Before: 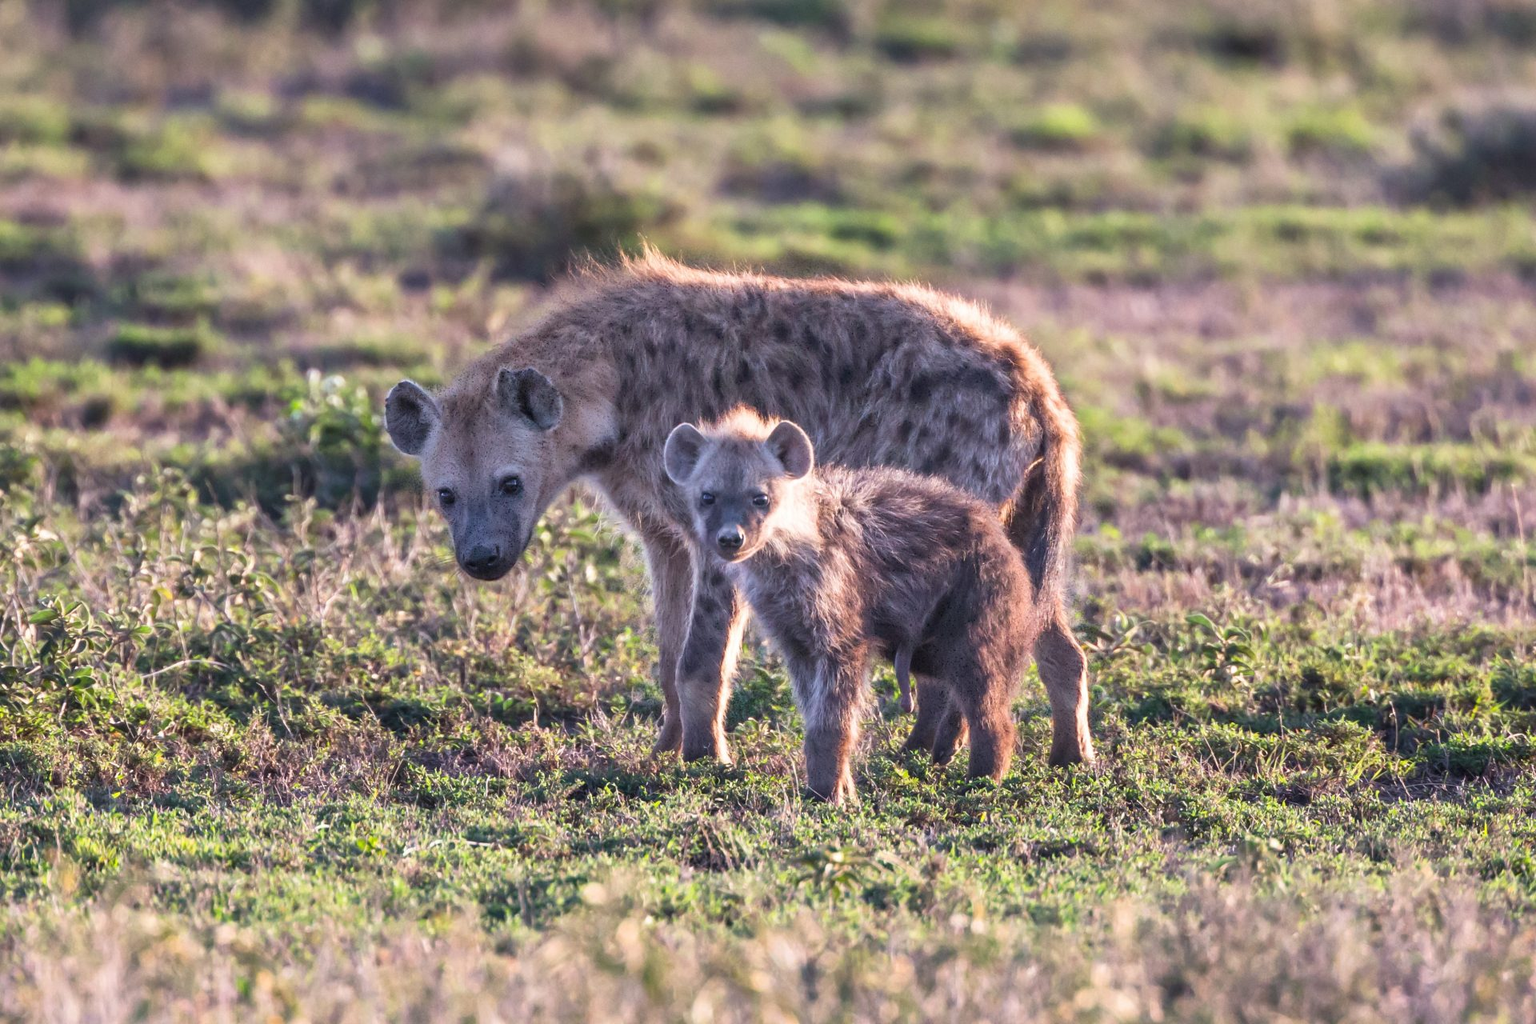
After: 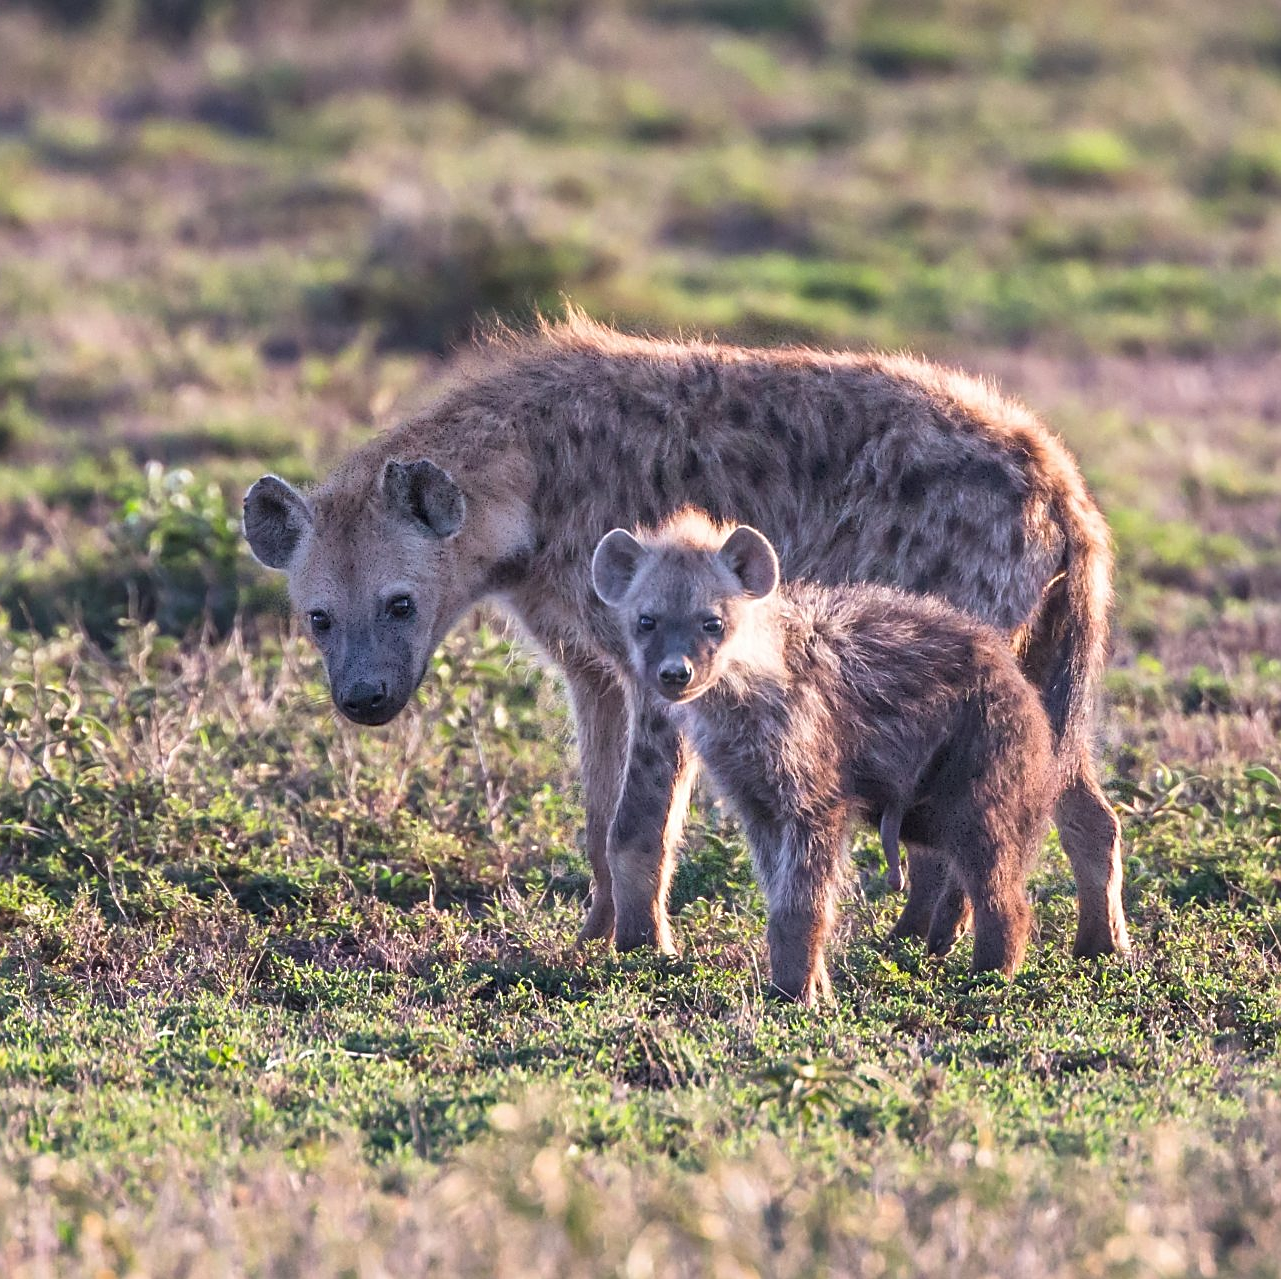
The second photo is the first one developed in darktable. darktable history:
crop and rotate: left 12.411%, right 20.843%
sharpen: on, module defaults
